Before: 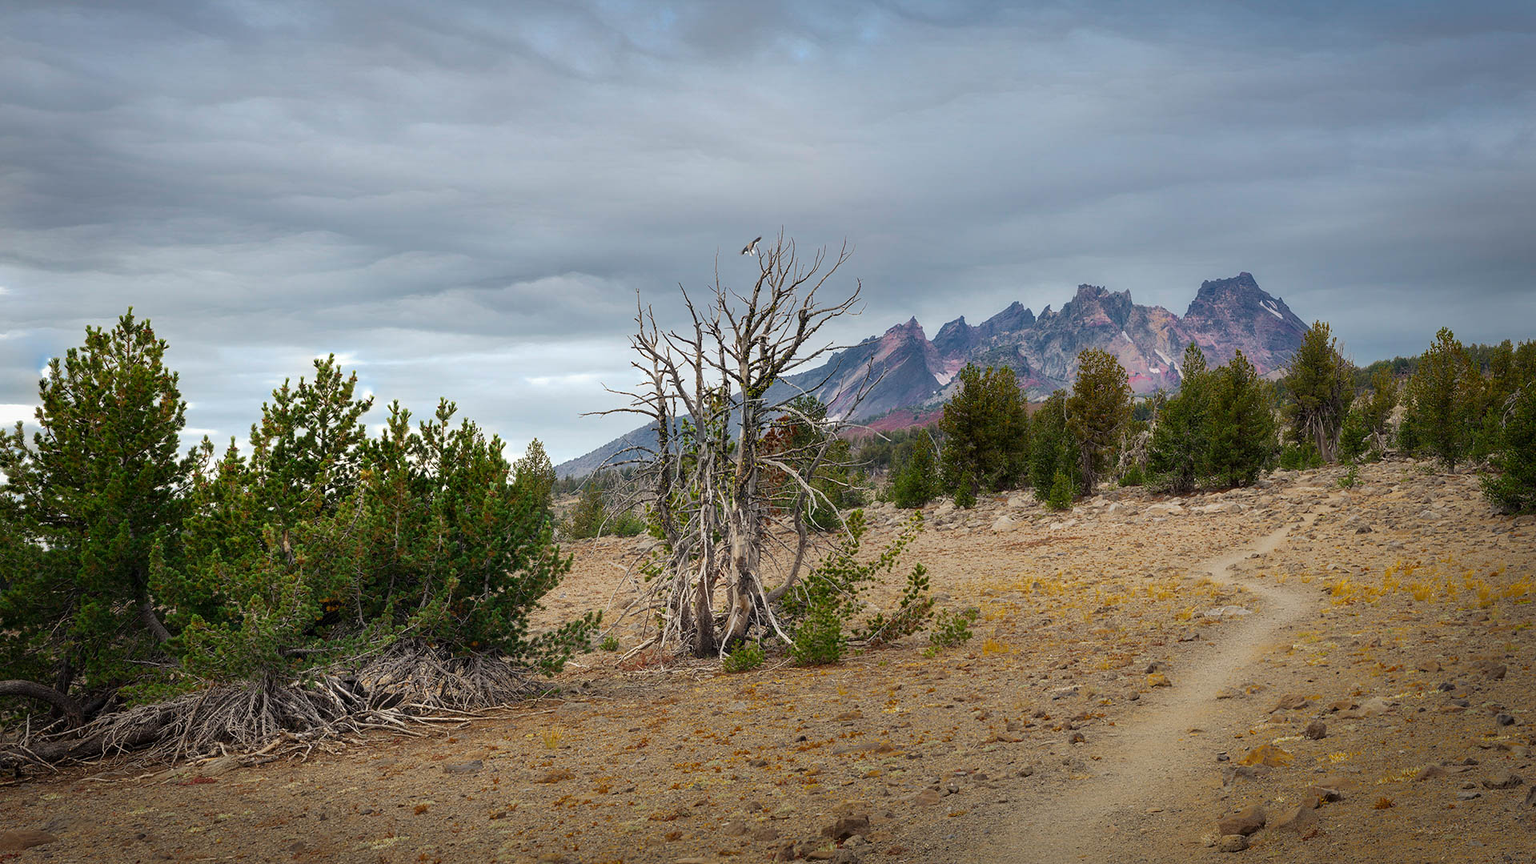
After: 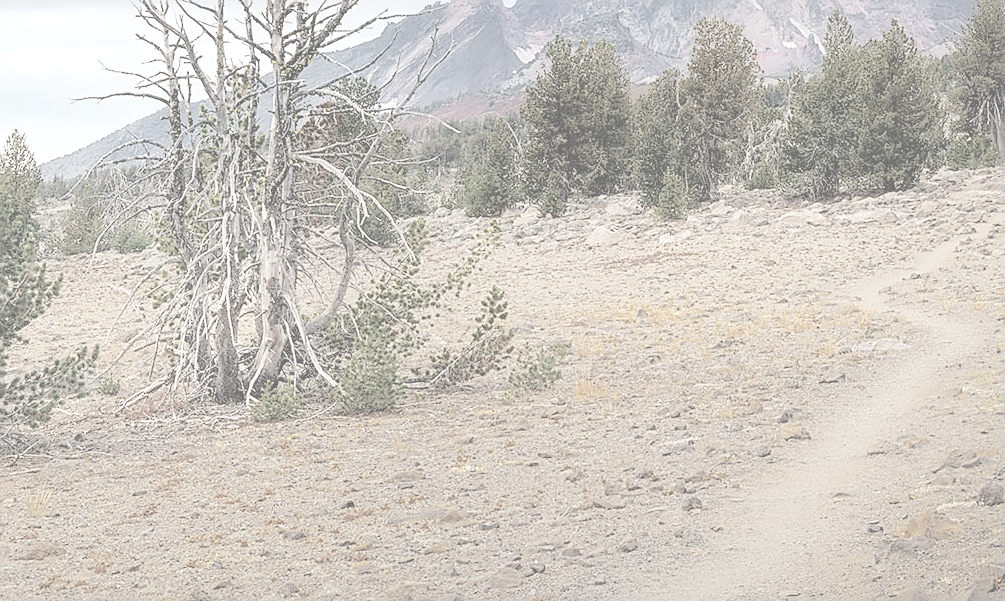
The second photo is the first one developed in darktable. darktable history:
crop: left 34.038%, top 38.792%, right 13.547%, bottom 5.433%
tone equalizer: -8 EV -1.1 EV, -7 EV -1.04 EV, -6 EV -0.87 EV, -5 EV -0.591 EV, -3 EV 0.584 EV, -2 EV 0.861 EV, -1 EV 0.985 EV, +0 EV 1.06 EV
contrast equalizer: octaves 7, y [[0.5 ×4, 0.525, 0.667], [0.5 ×6], [0.5 ×6], [0 ×4, 0.042, 0], [0, 0, 0.004, 0.1, 0.191, 0.131]]
sharpen: on, module defaults
contrast brightness saturation: contrast -0.308, brightness 0.751, saturation -0.789
exposure: exposure 0.205 EV, compensate highlight preservation false
